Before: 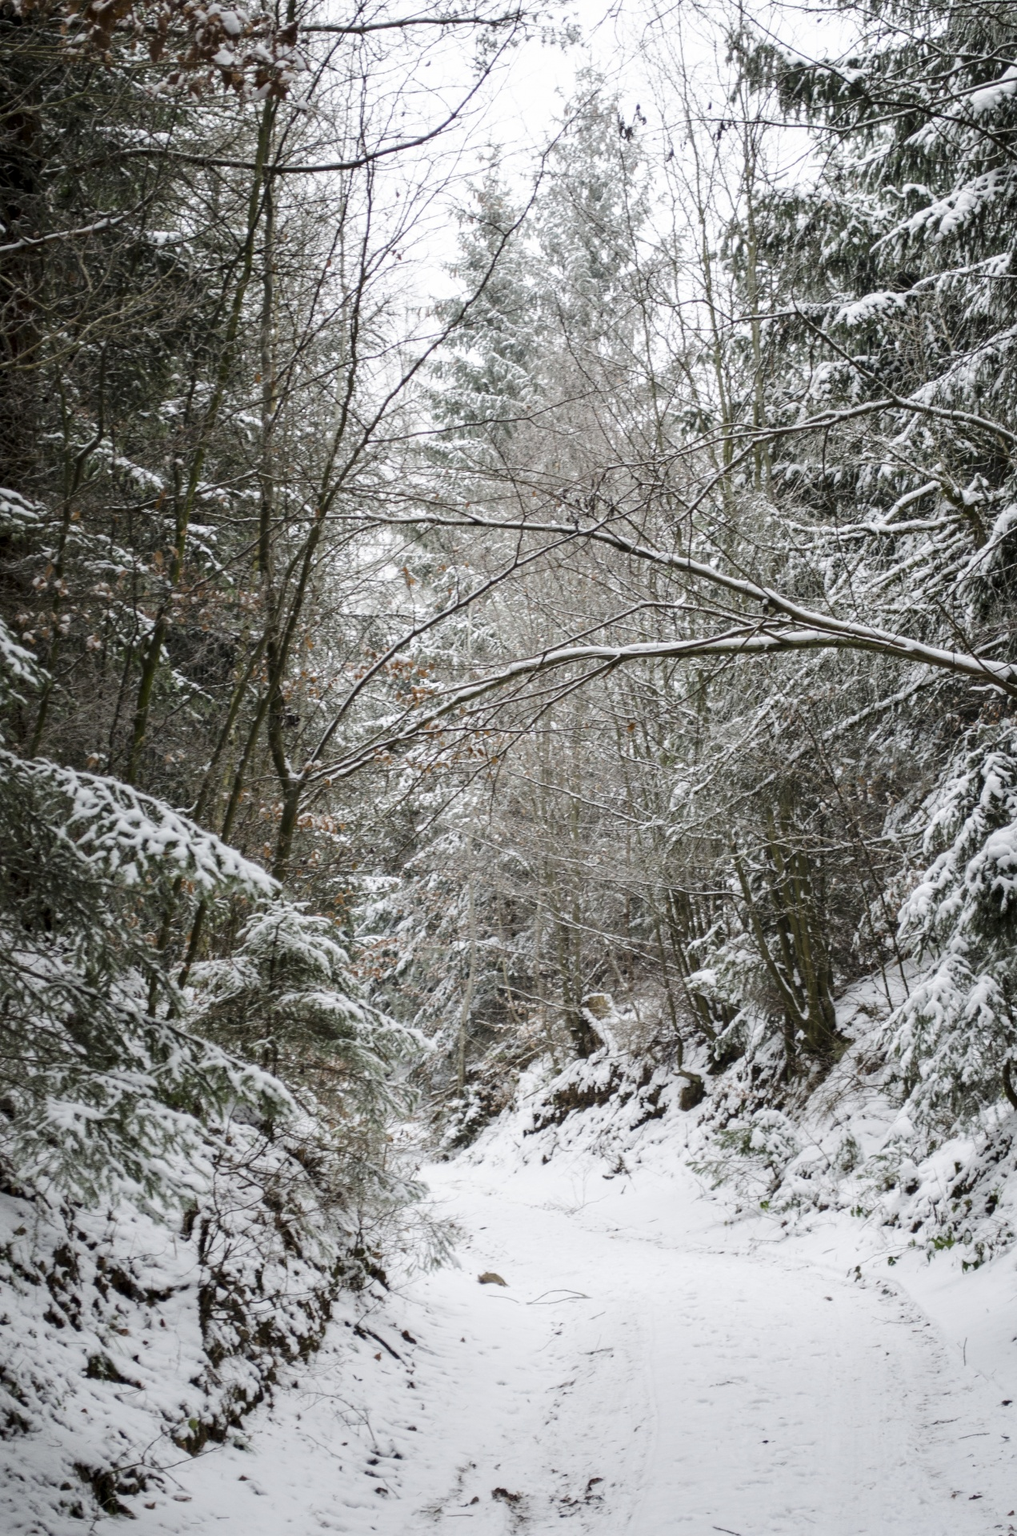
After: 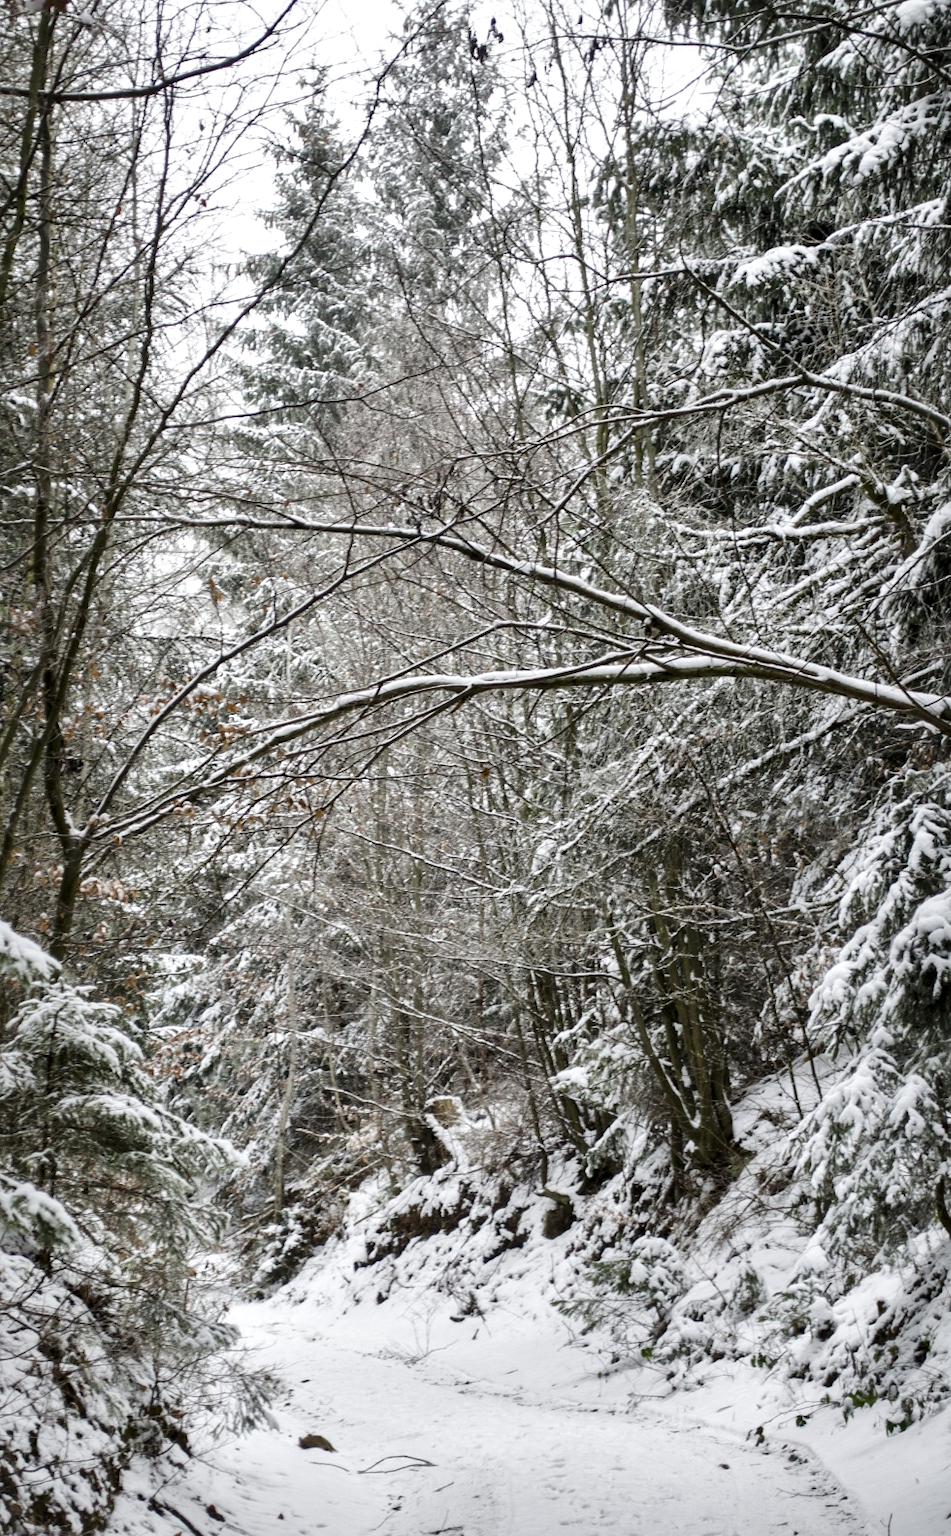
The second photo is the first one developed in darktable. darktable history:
shadows and highlights: shadows 24.92, highlights -48.03, soften with gaussian
crop: left 22.754%, top 5.857%, bottom 11.662%
exposure: compensate exposure bias true, compensate highlight preservation false
local contrast: mode bilateral grid, contrast 26, coarseness 60, detail 151%, midtone range 0.2
